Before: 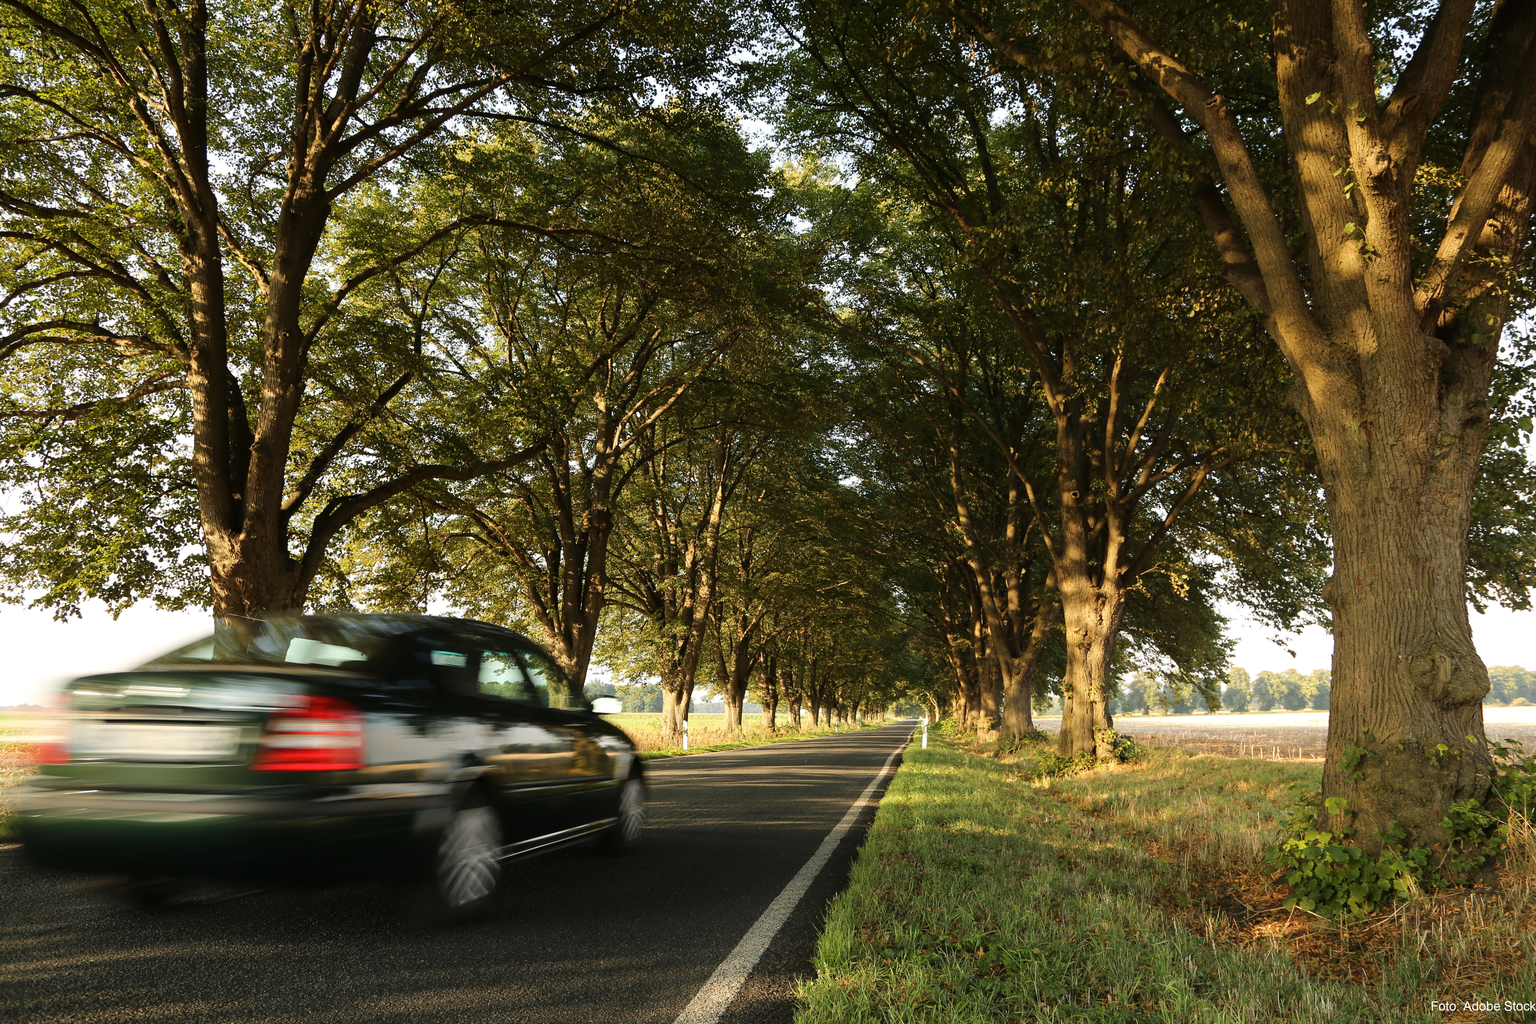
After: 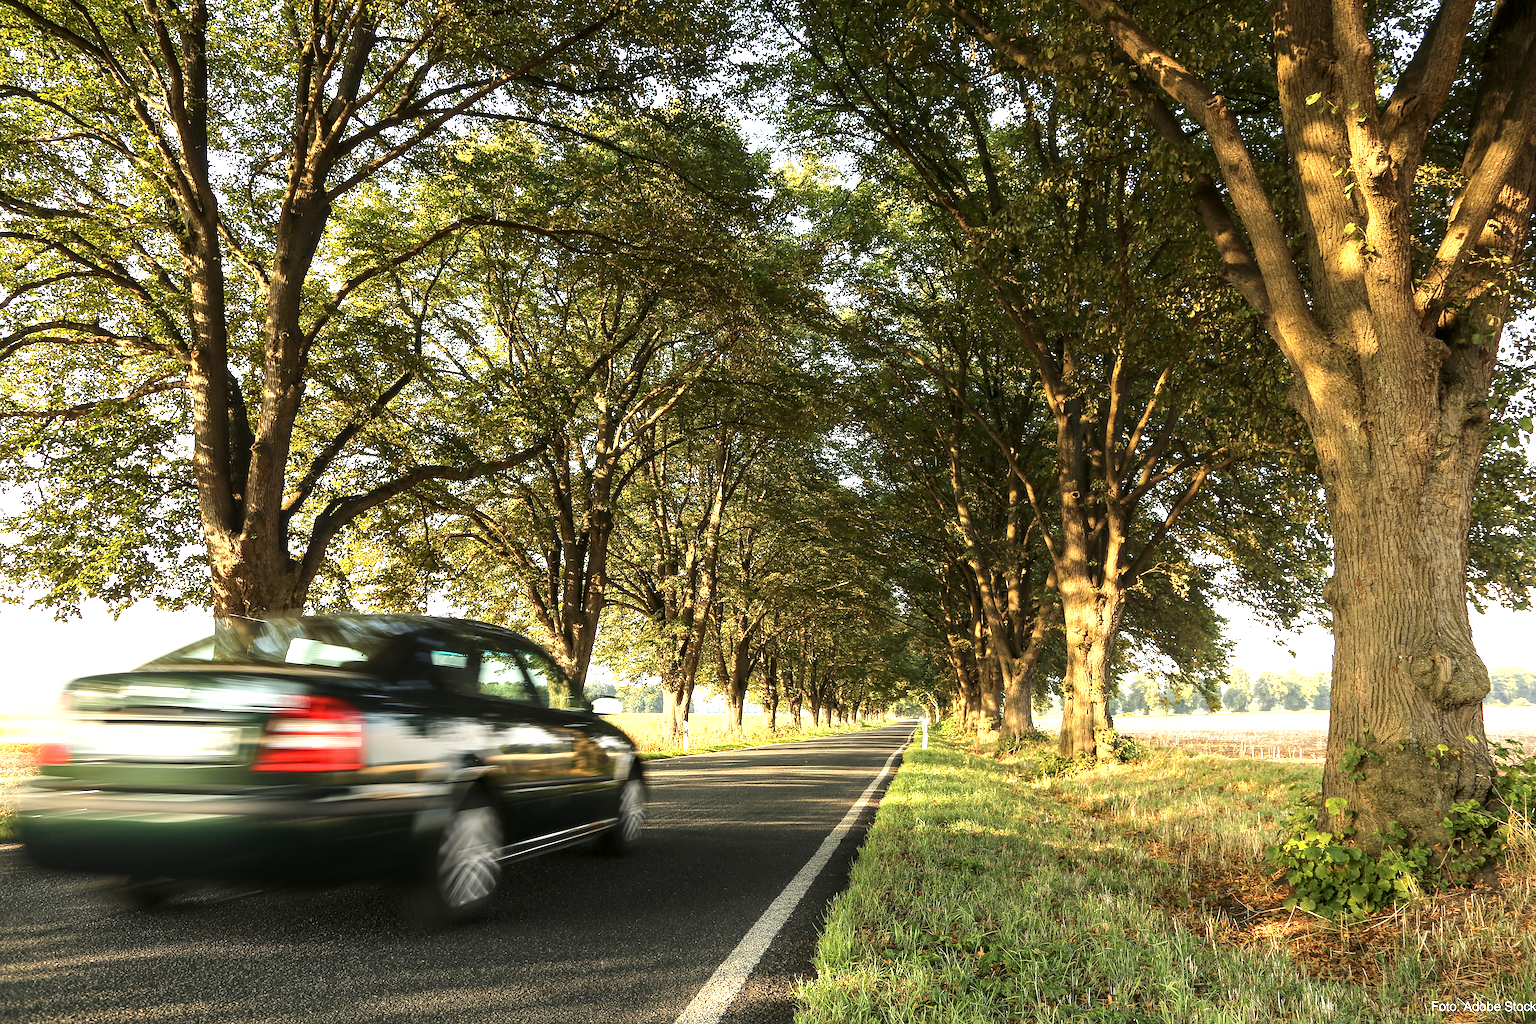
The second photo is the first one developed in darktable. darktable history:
local contrast: detail 130%
sharpen: on, module defaults
exposure: black level correction 0.001, exposure 0.958 EV, compensate exposure bias true, compensate highlight preservation false
